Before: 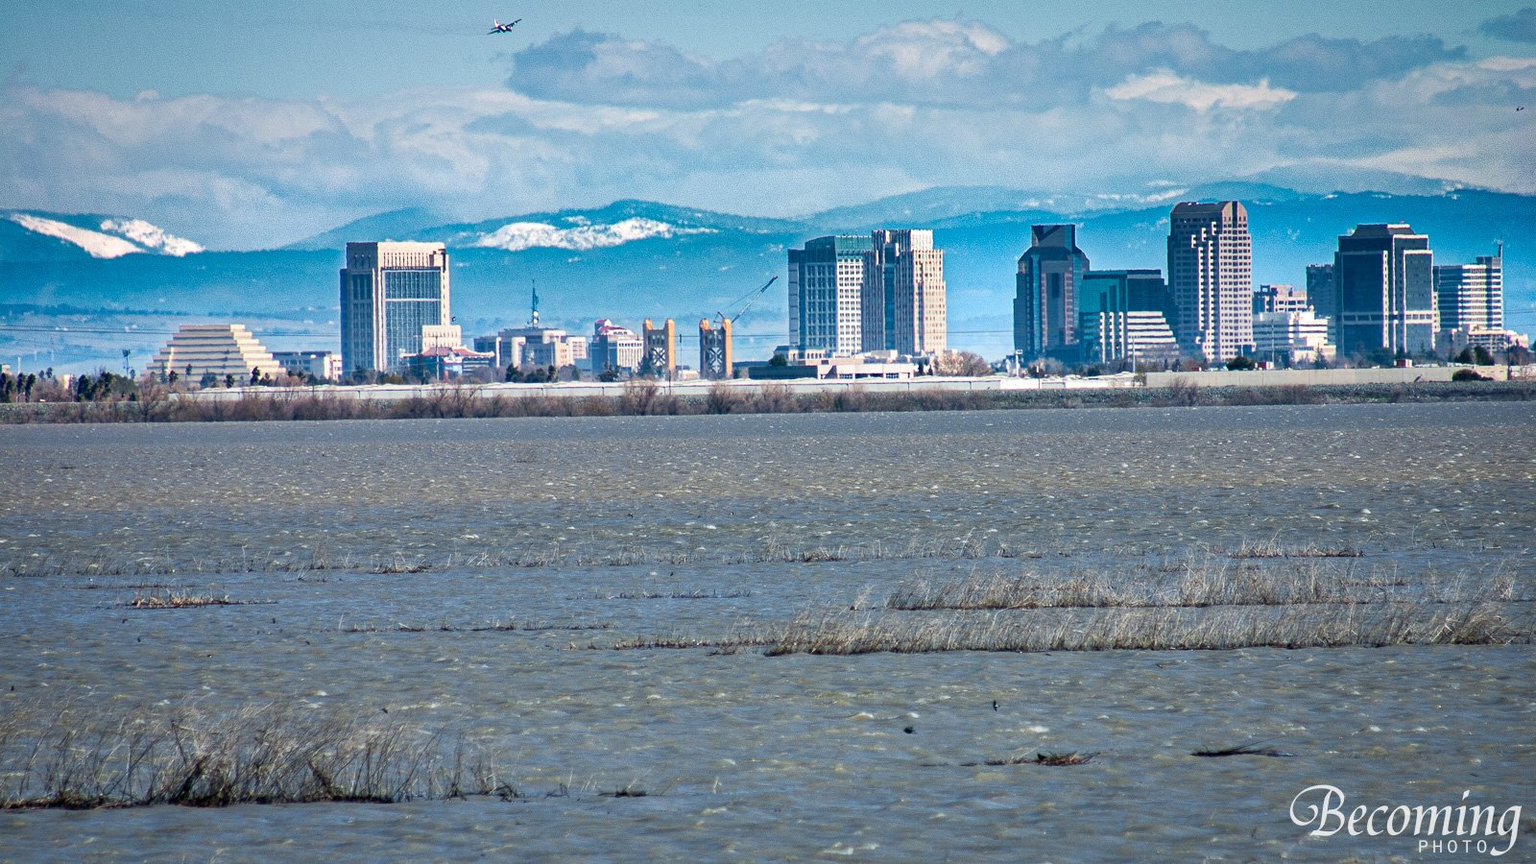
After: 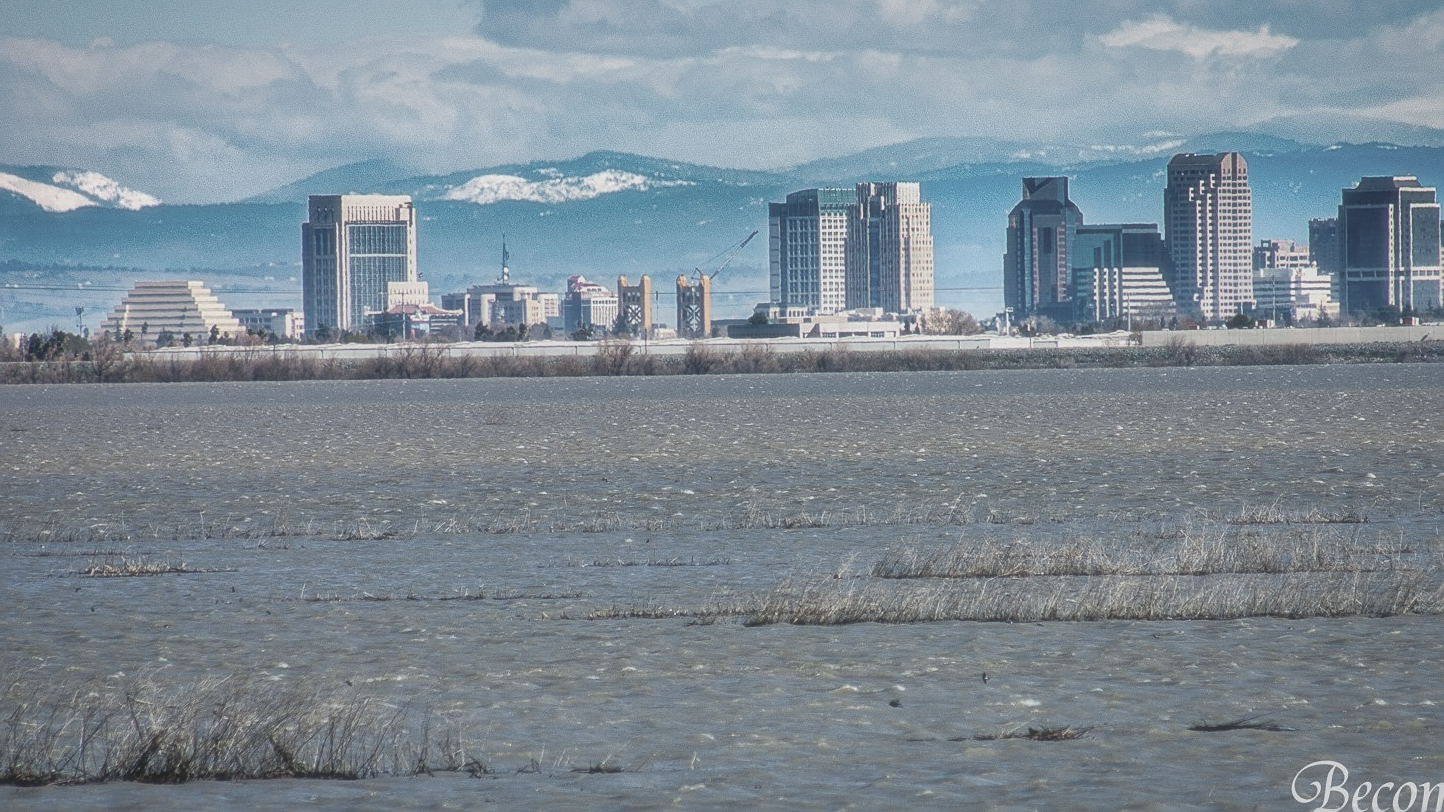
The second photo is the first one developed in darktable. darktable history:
sharpen: on, module defaults
local contrast: on, module defaults
soften: size 19.52%, mix 20.32%
contrast brightness saturation: contrast -0.26, saturation -0.43
crop: left 3.305%, top 6.436%, right 6.389%, bottom 3.258%
